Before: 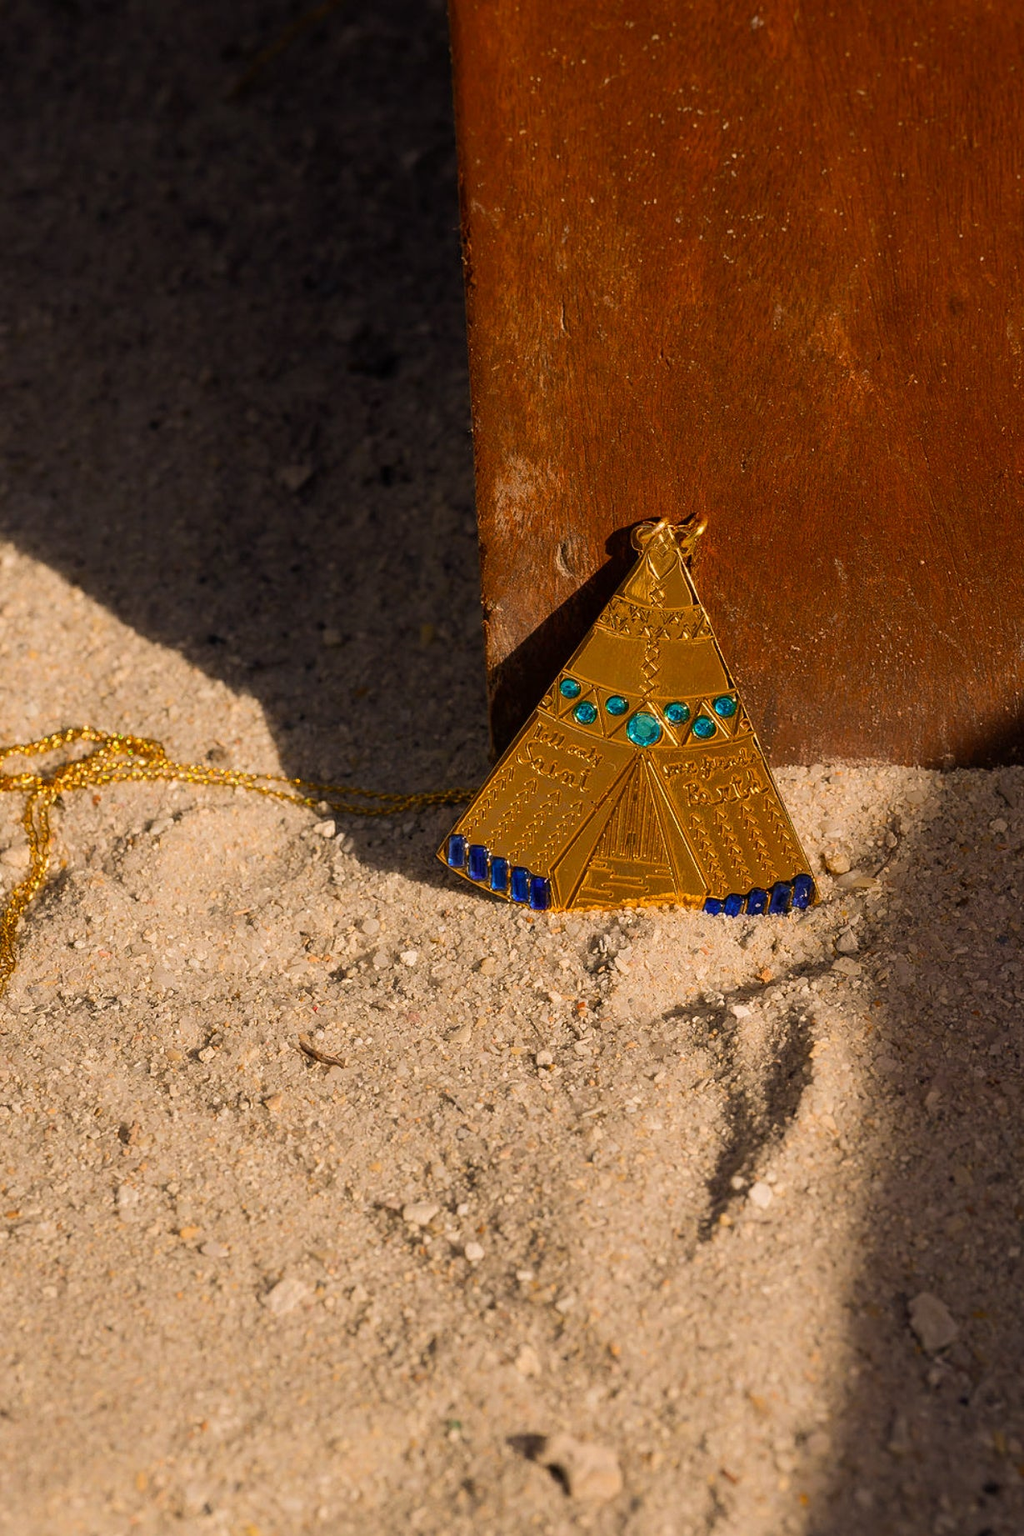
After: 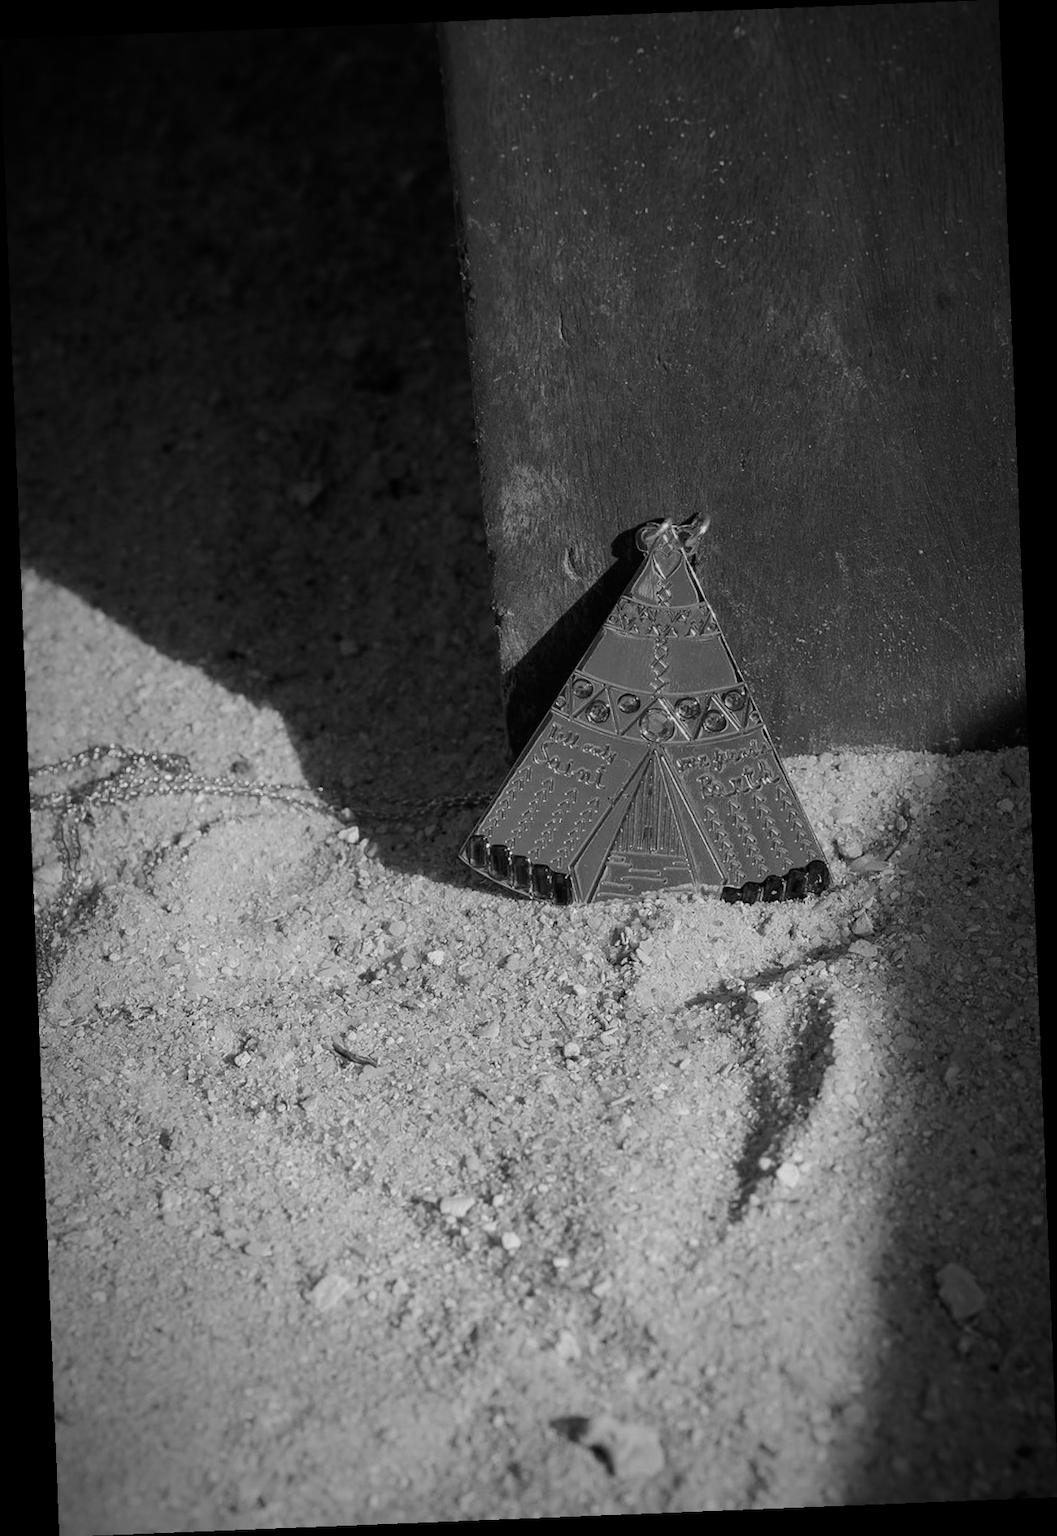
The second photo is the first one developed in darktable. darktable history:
vignetting: fall-off start 67.5%, fall-off radius 67.23%, brightness -0.813, automatic ratio true
graduated density: on, module defaults
monochrome: a 32, b 64, size 2.3, highlights 1
rotate and perspective: rotation -2.29°, automatic cropping off
